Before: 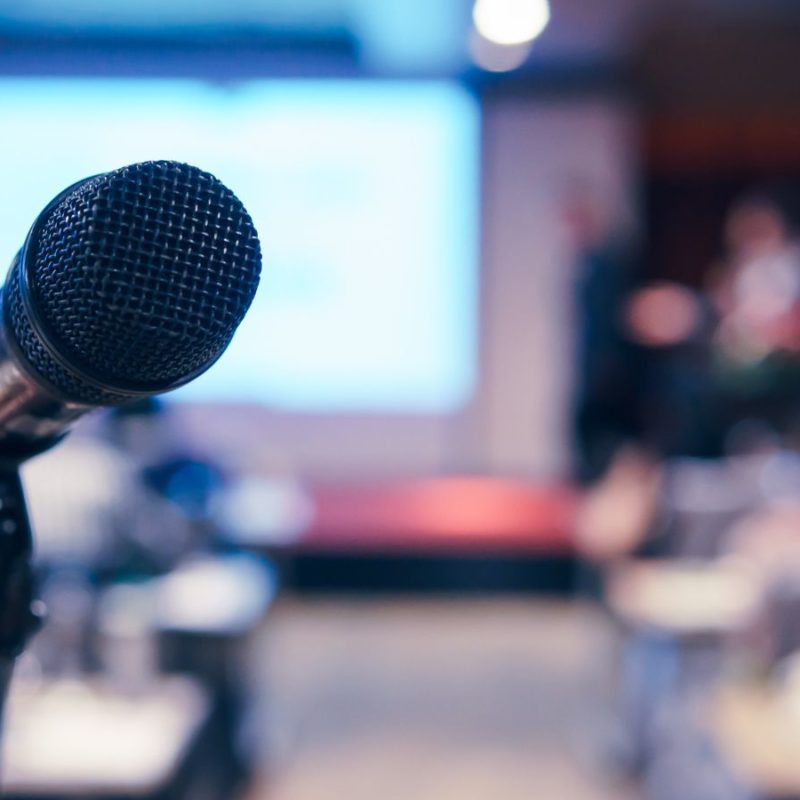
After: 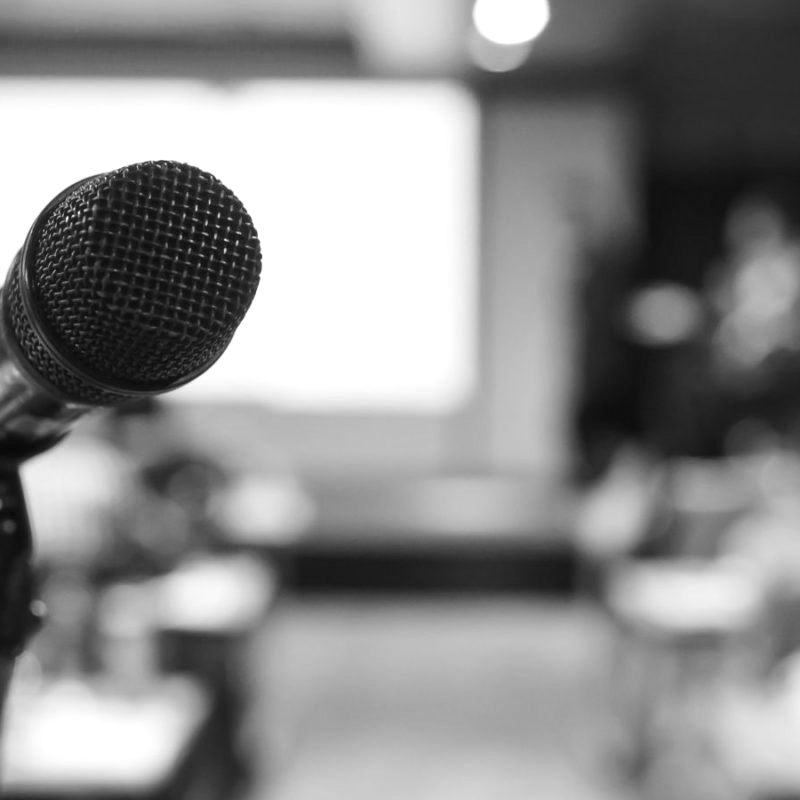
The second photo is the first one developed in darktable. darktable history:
monochrome: on, module defaults
exposure: exposure 0.236 EV, compensate highlight preservation false
